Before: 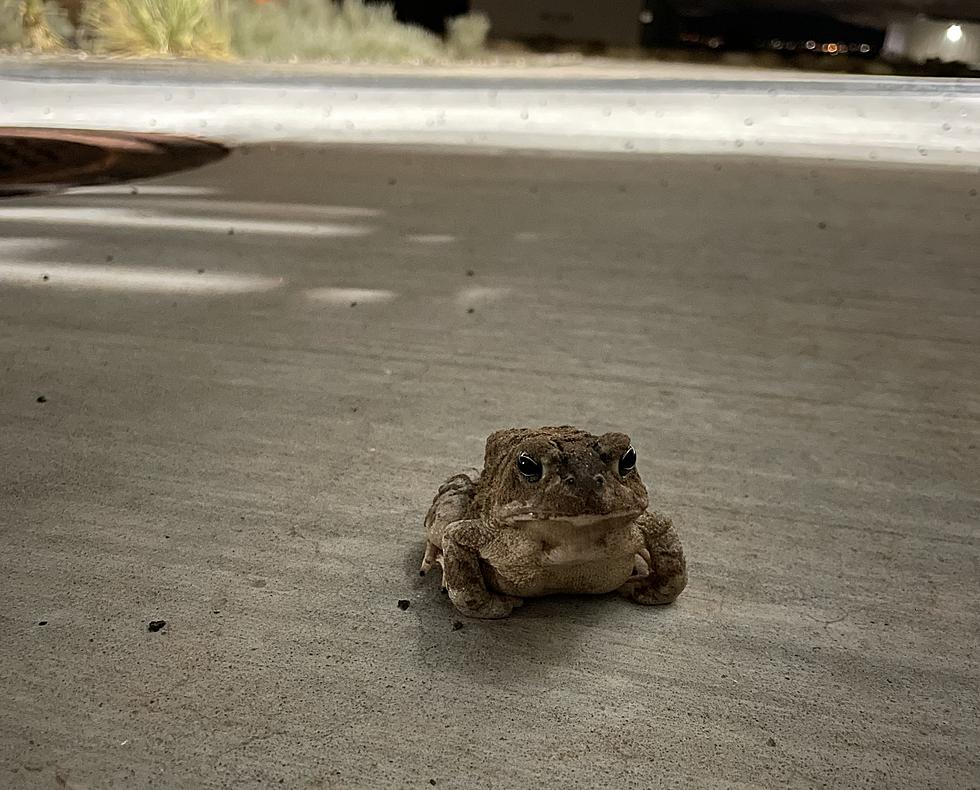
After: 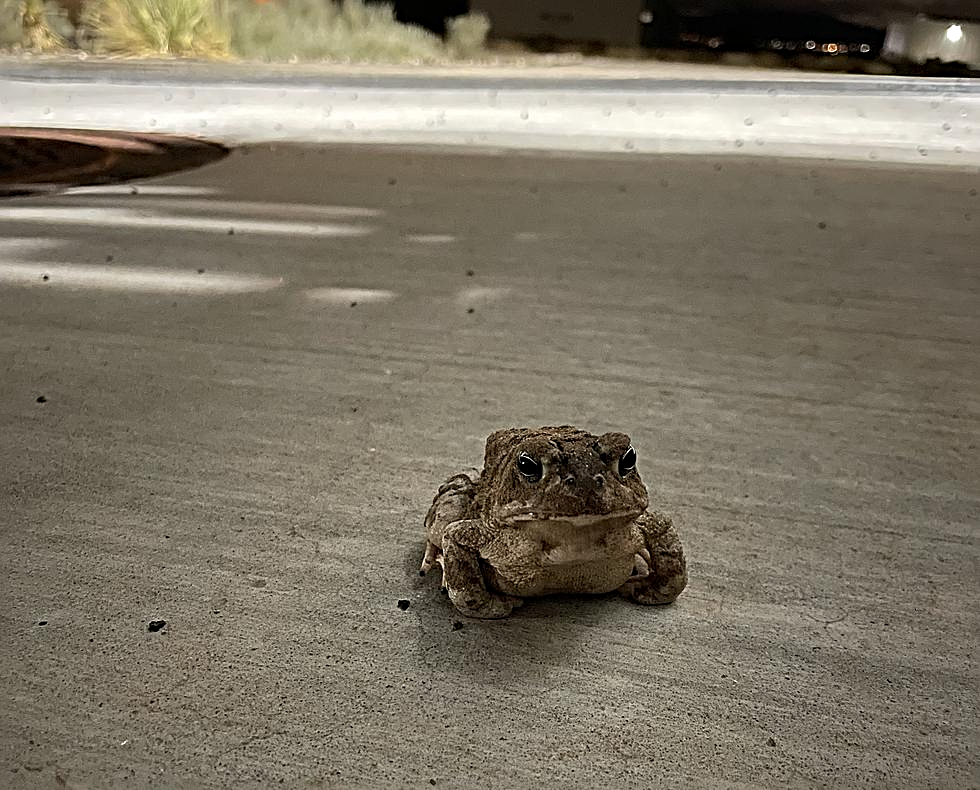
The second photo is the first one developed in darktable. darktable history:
sharpen: radius 3.979
